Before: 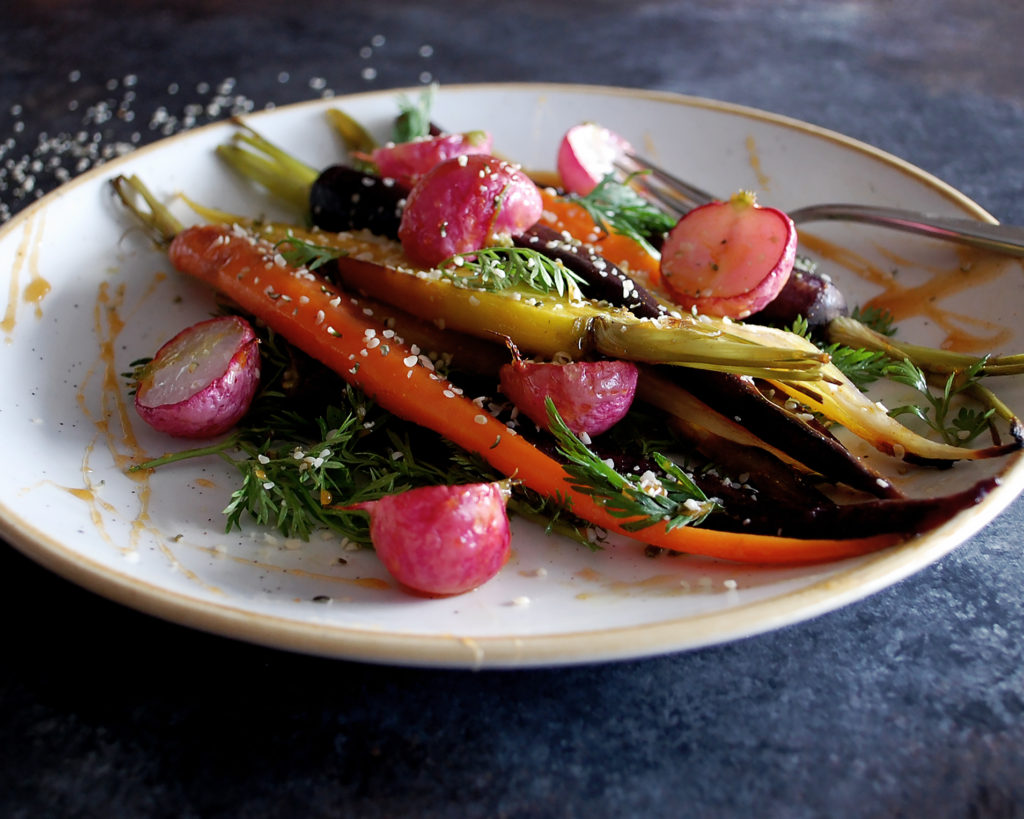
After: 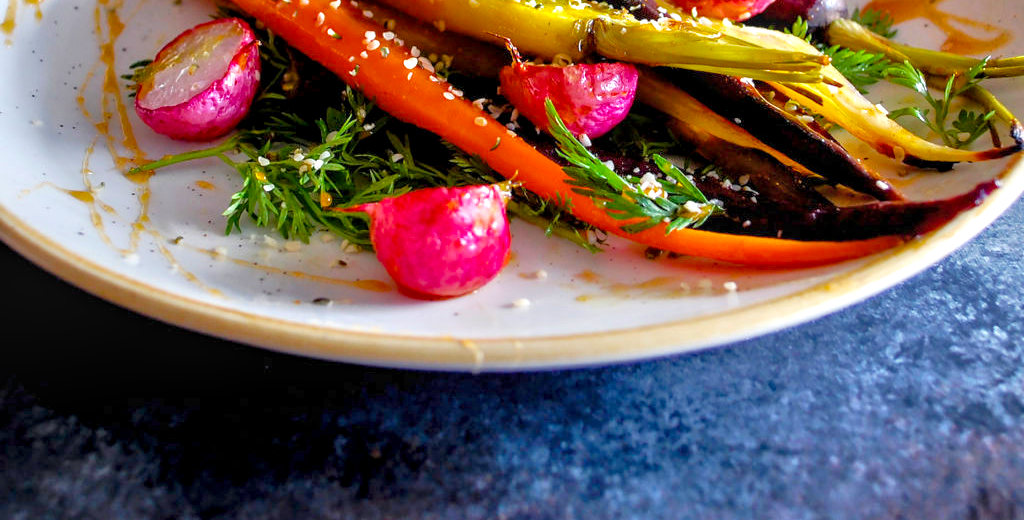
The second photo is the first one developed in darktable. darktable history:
color balance rgb: linear chroma grading › global chroma 15%, perceptual saturation grading › global saturation 30%
crop and rotate: top 36.435%
tone equalizer: -8 EV 2 EV, -7 EV 2 EV, -6 EV 2 EV, -5 EV 2 EV, -4 EV 2 EV, -3 EV 1.5 EV, -2 EV 1 EV, -1 EV 0.5 EV
local contrast: detail 130%
